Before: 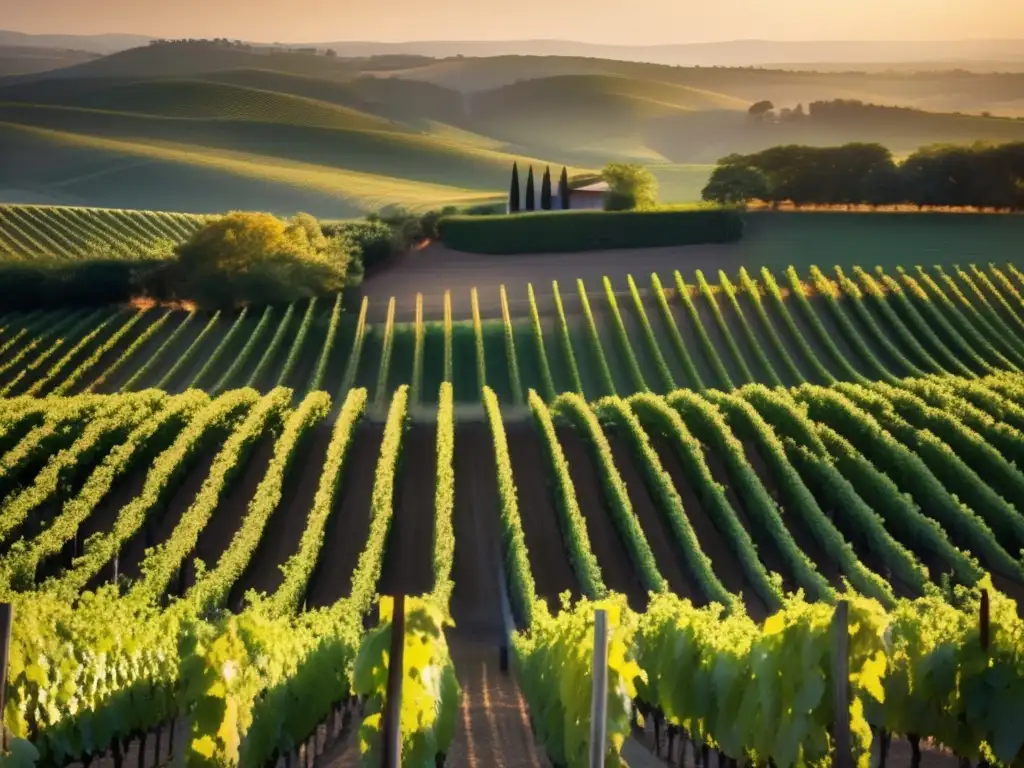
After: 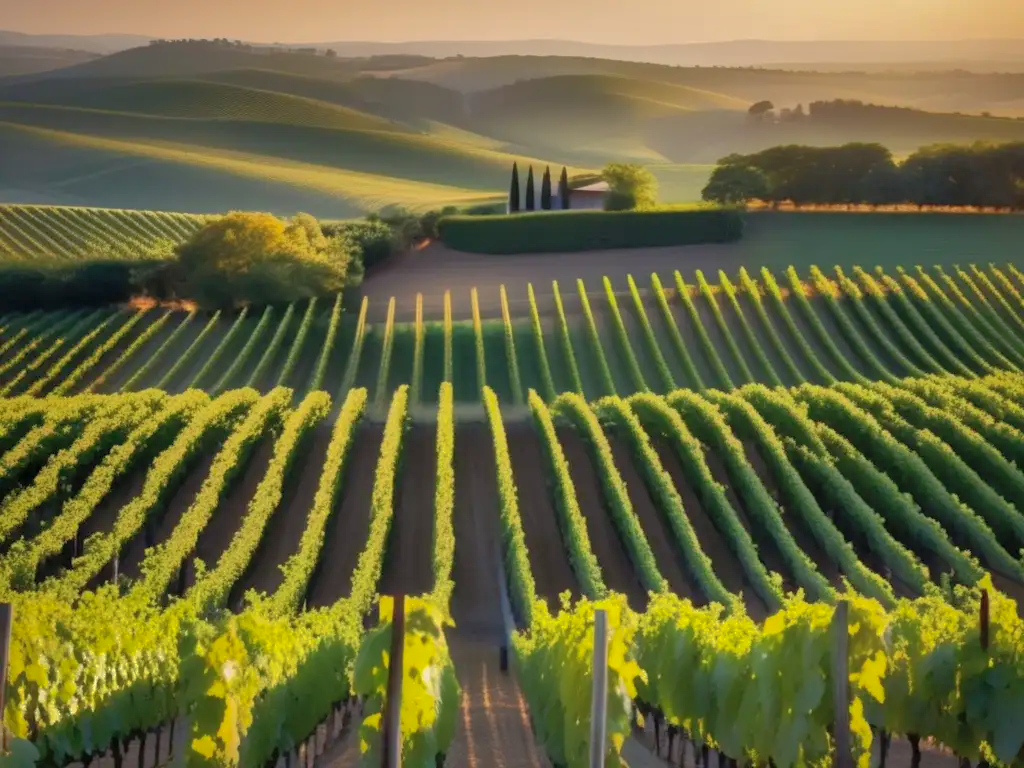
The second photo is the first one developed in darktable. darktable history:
levels: levels [0, 0.498, 0.996]
shadows and highlights: shadows 60, highlights -60
